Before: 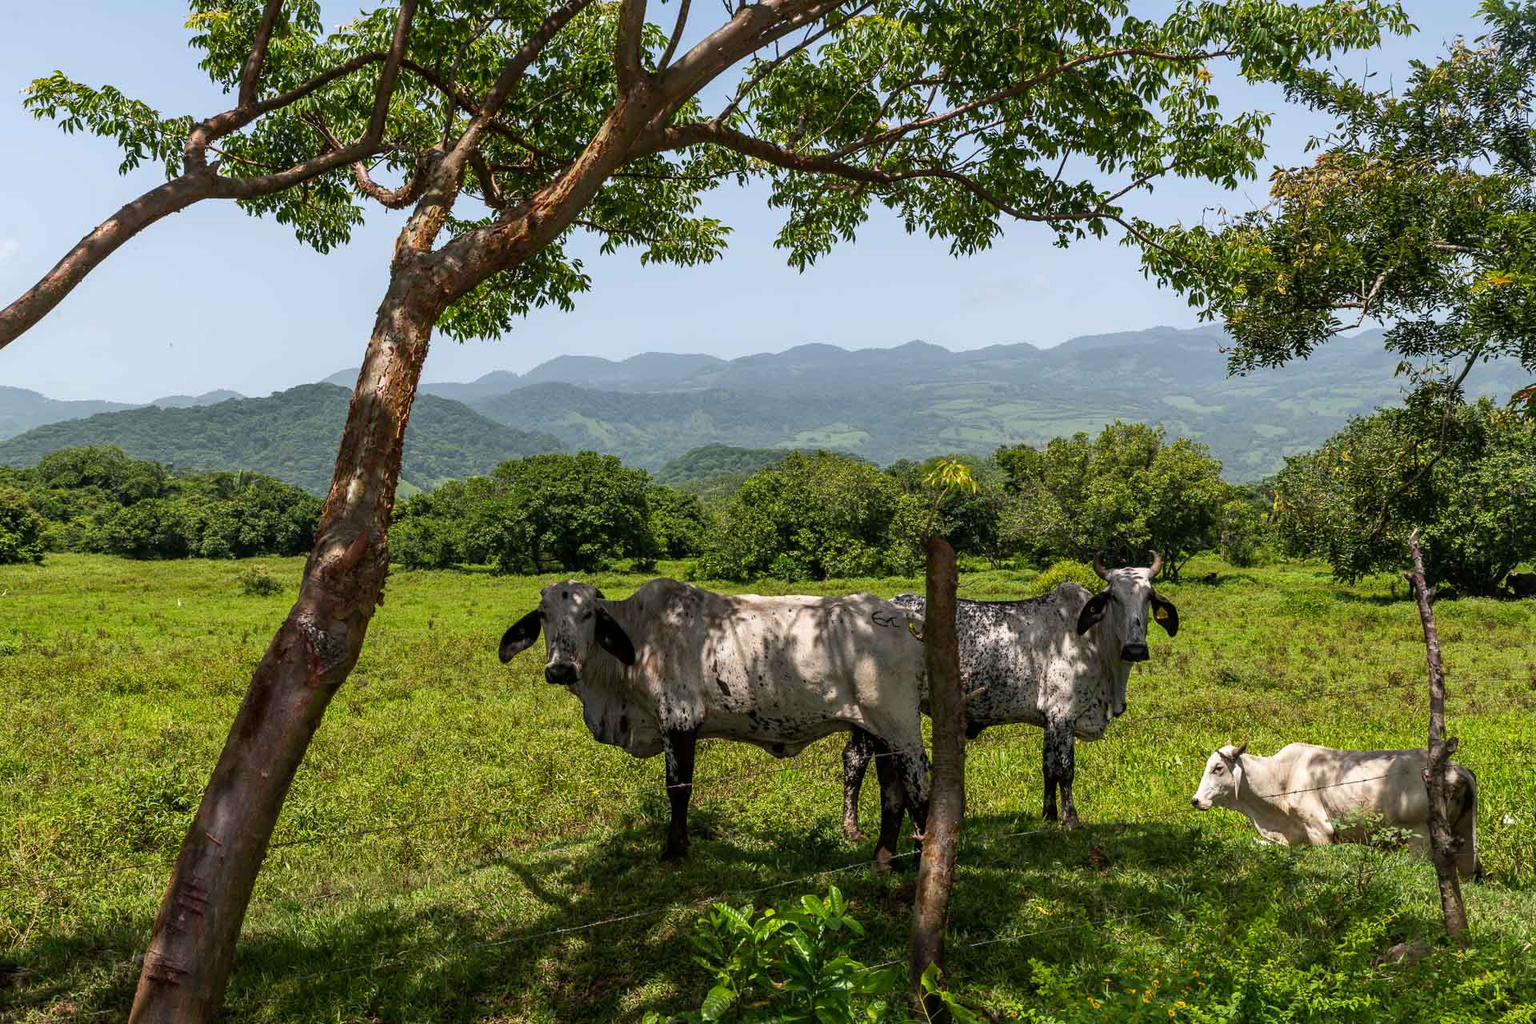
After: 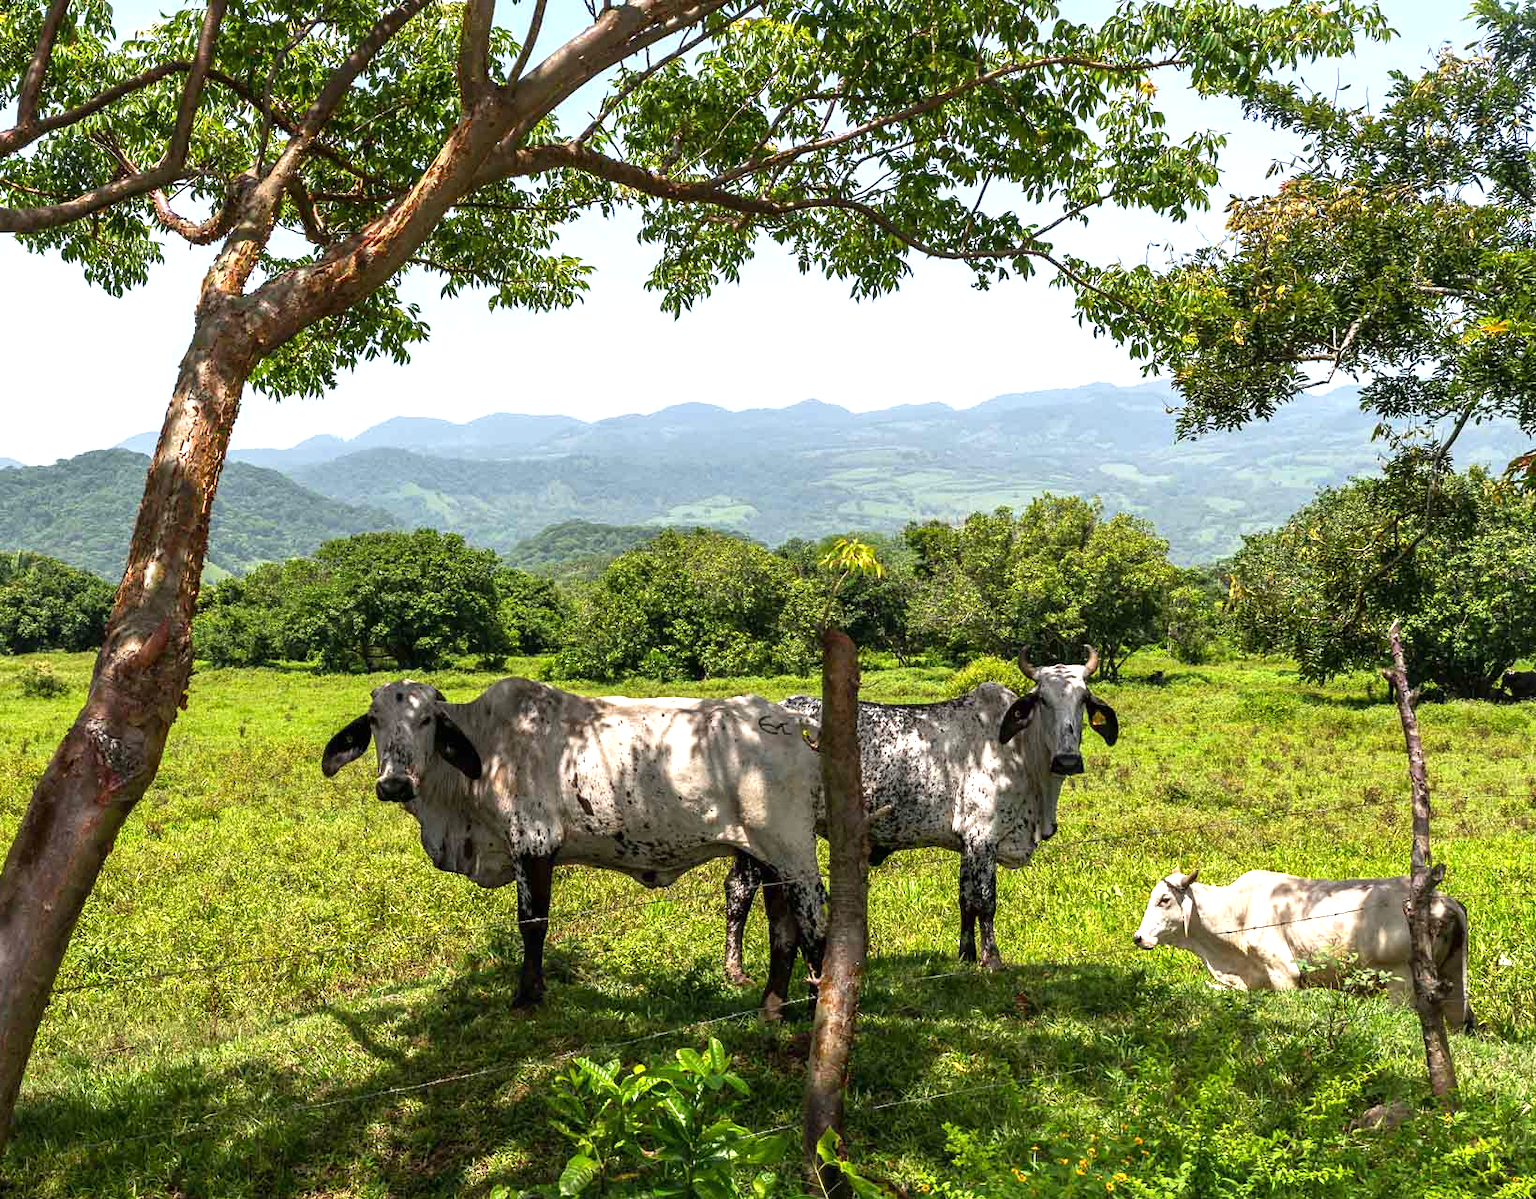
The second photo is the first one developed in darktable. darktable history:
crop and rotate: left 14.584%
exposure: black level correction 0, exposure 0.9 EV, compensate highlight preservation false
